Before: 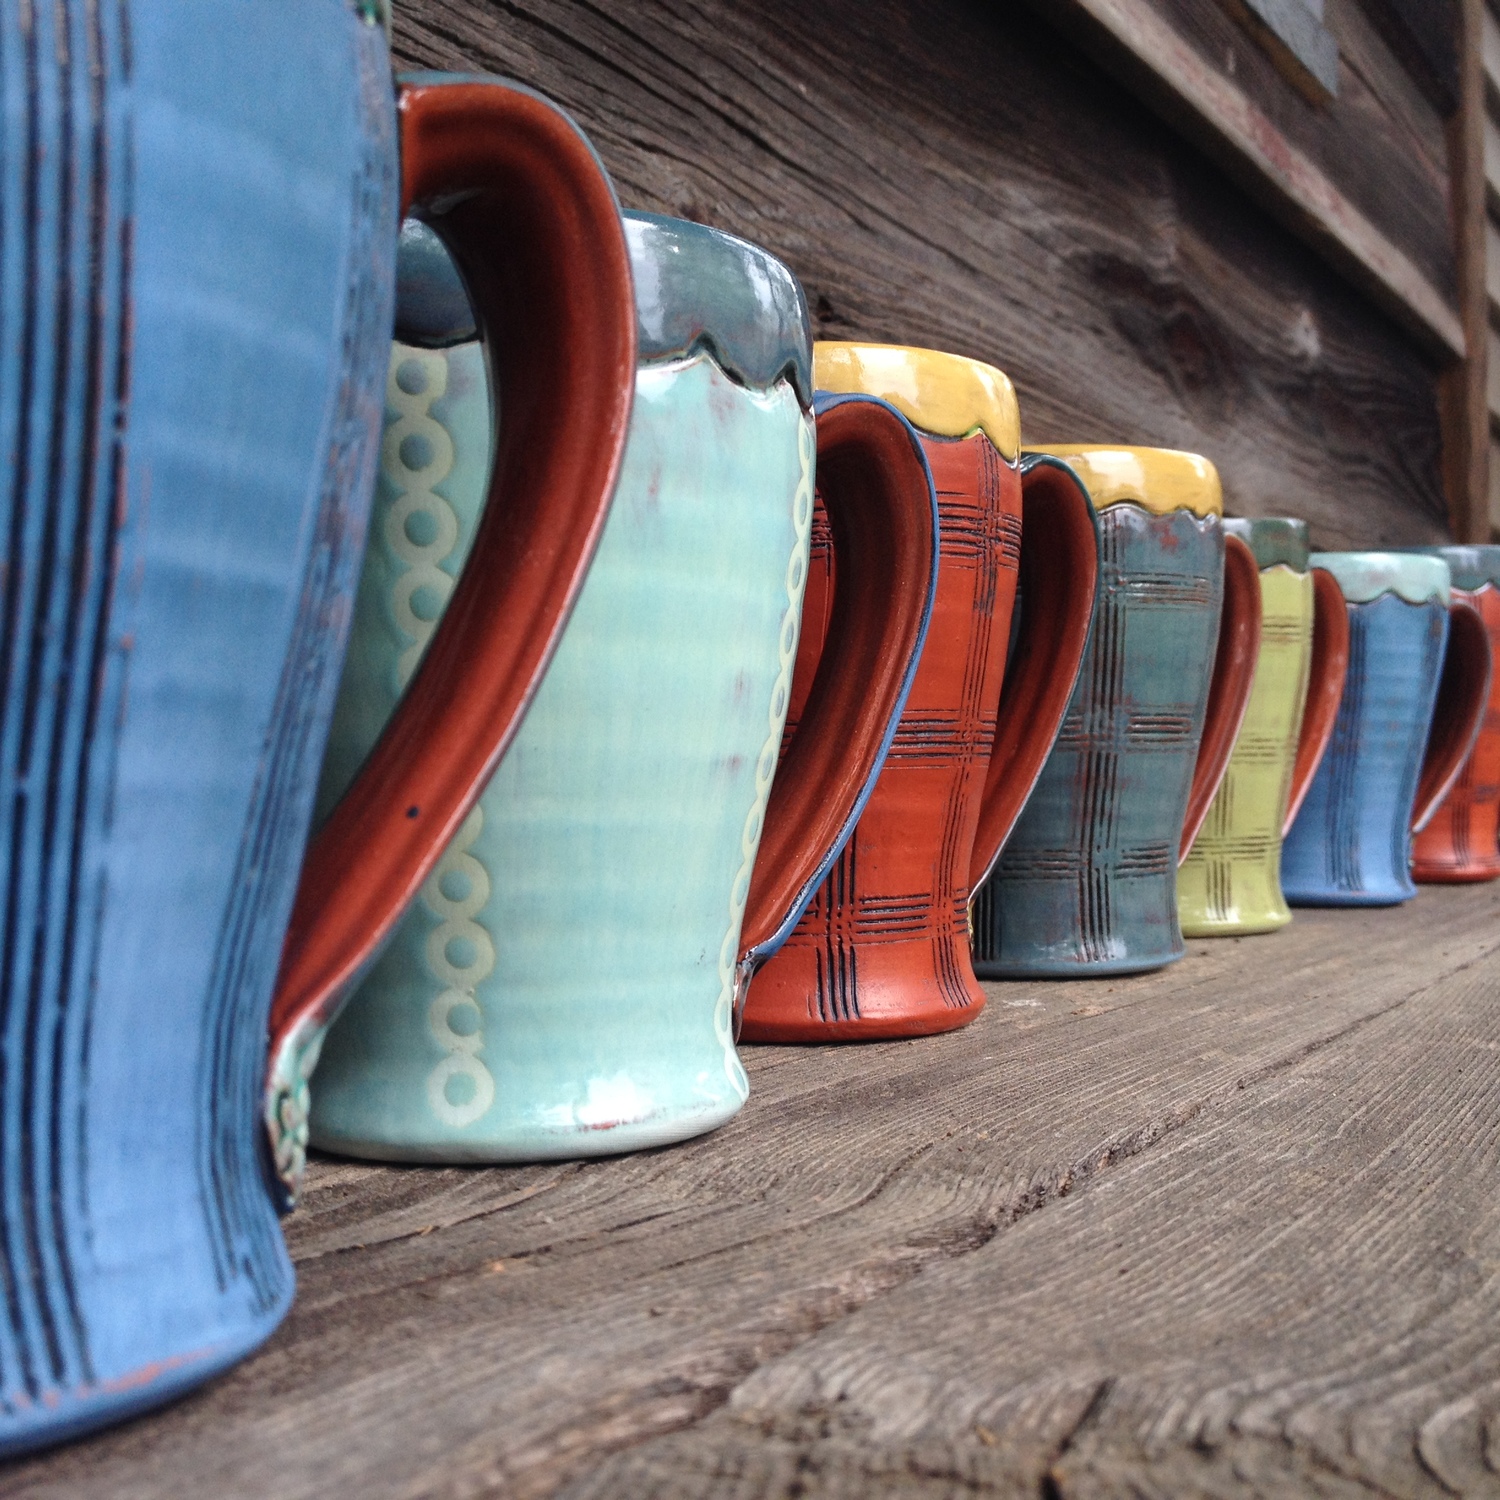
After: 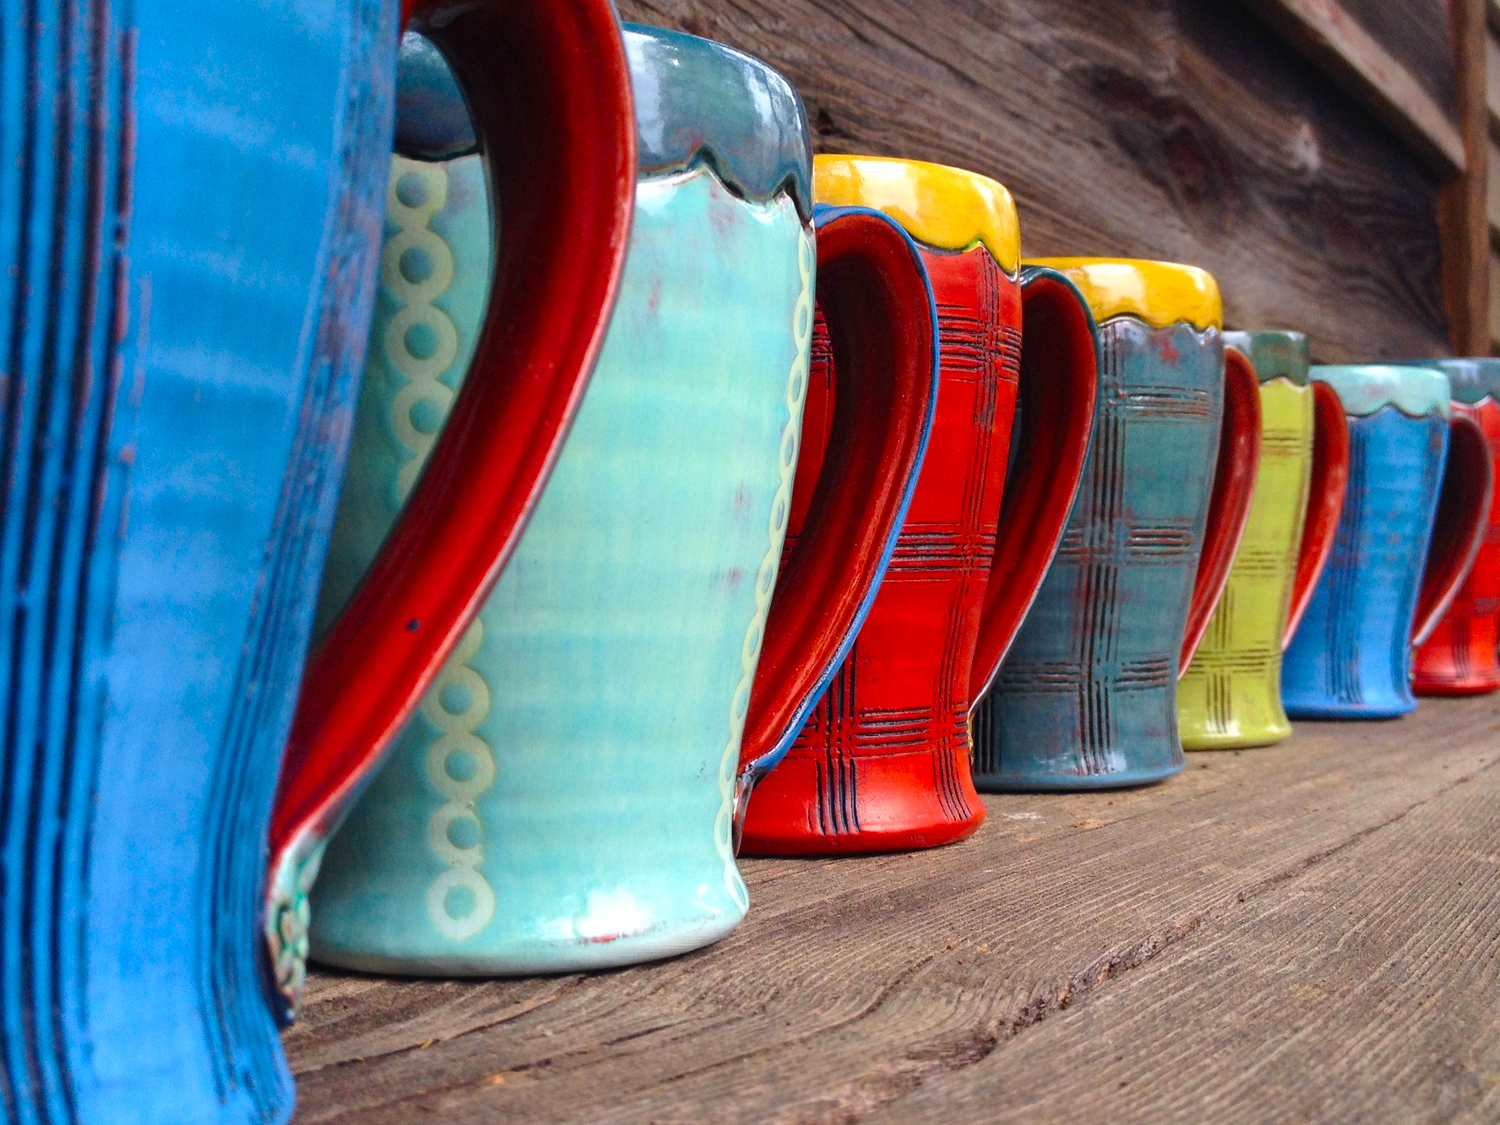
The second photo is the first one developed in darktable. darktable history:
crop and rotate: top 12.5%, bottom 12.5%
color correction: saturation 1.34
color balance rgb: perceptual saturation grading › global saturation 20%, global vibrance 20%
